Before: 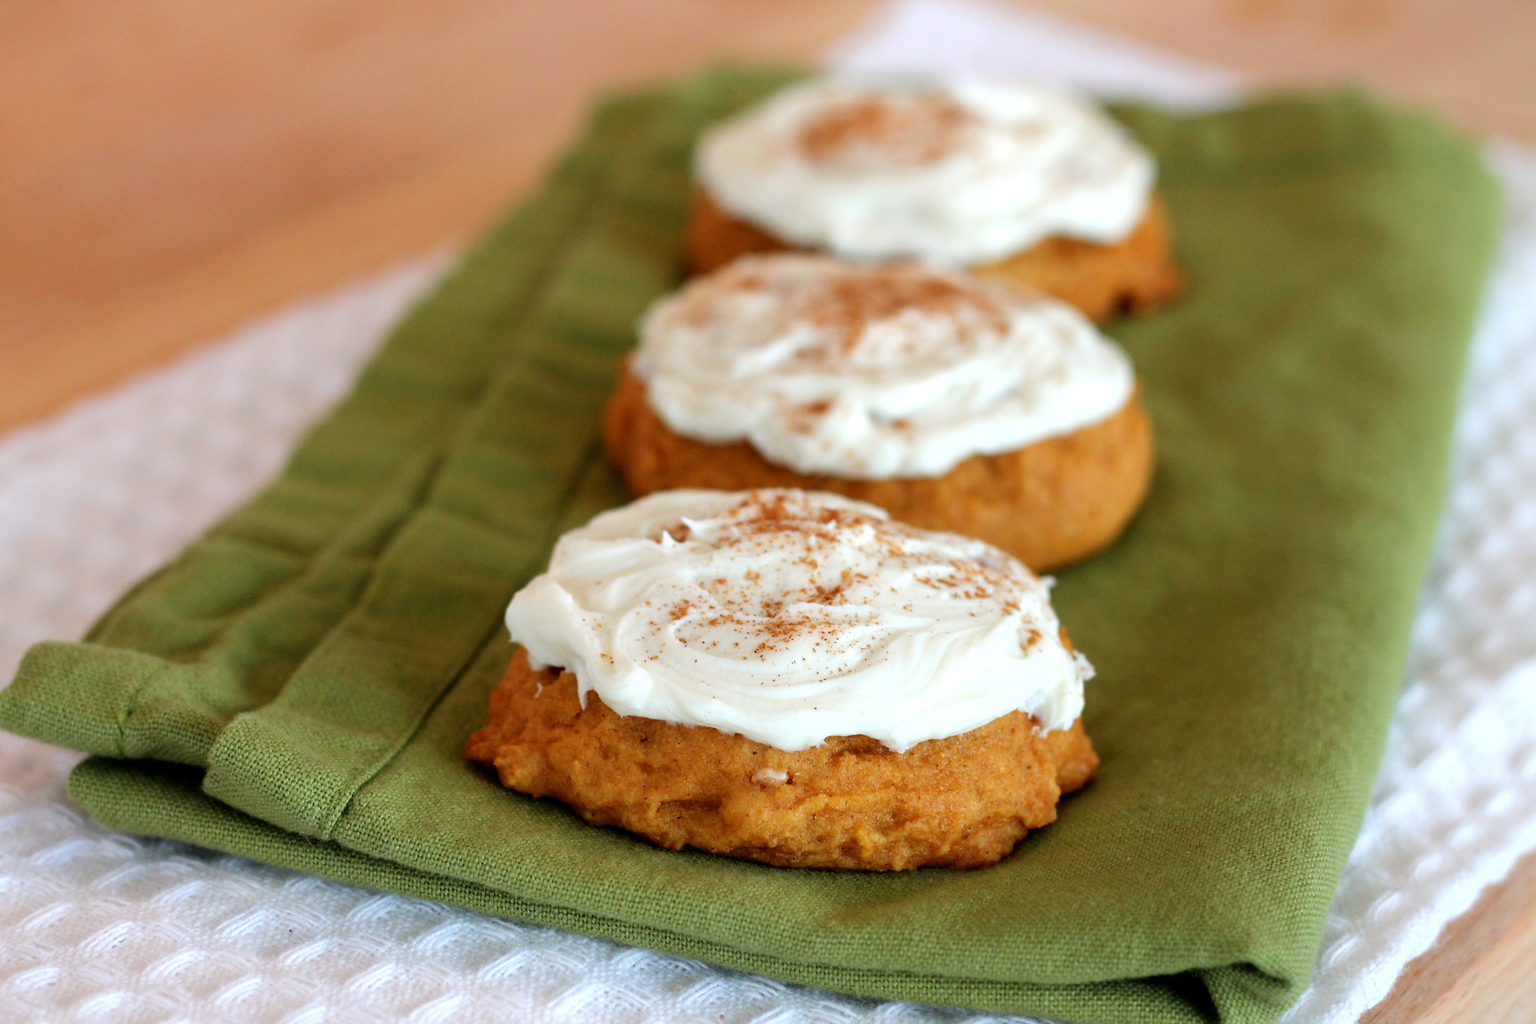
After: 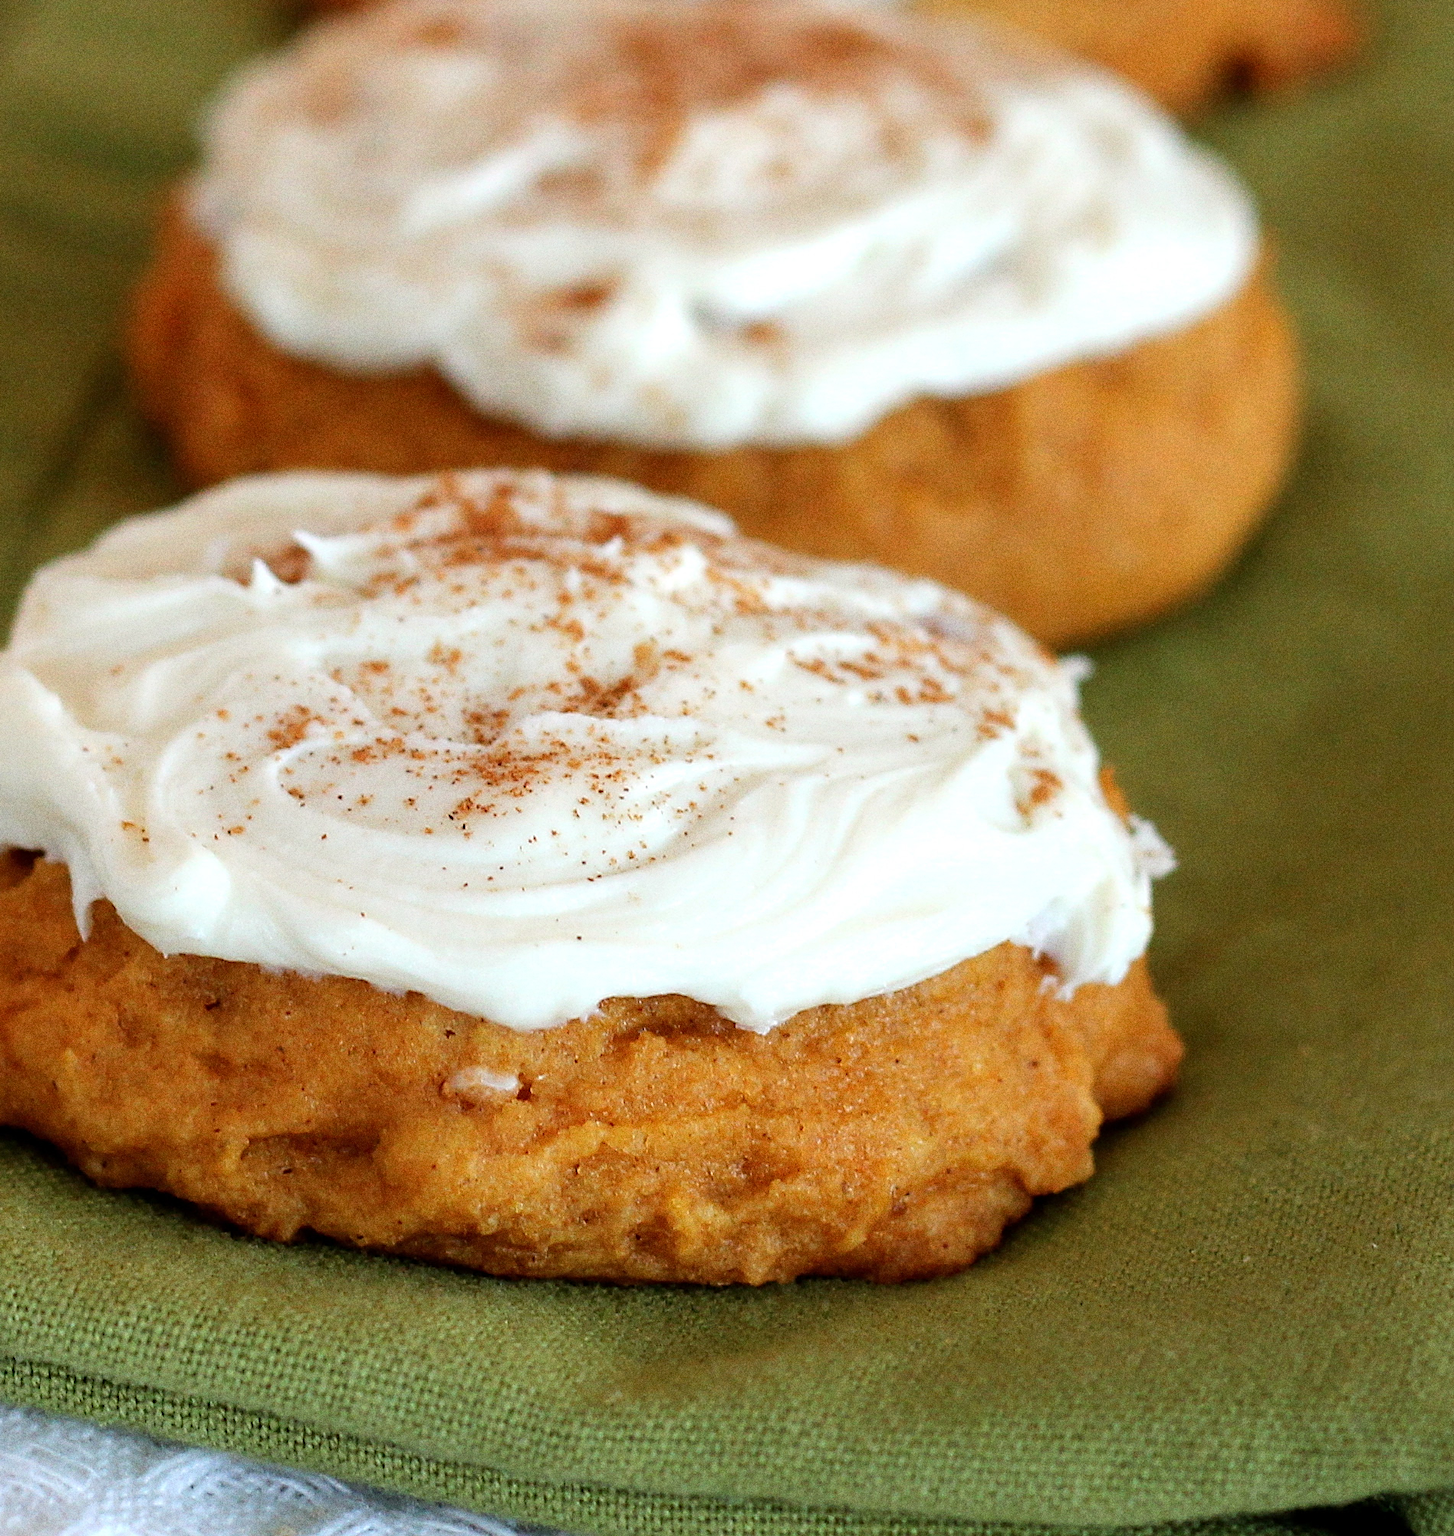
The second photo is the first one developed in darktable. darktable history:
grain: coarseness 0.09 ISO, strength 40%
sharpen: on, module defaults
crop: left 35.432%, top 26.233%, right 20.145%, bottom 3.432%
